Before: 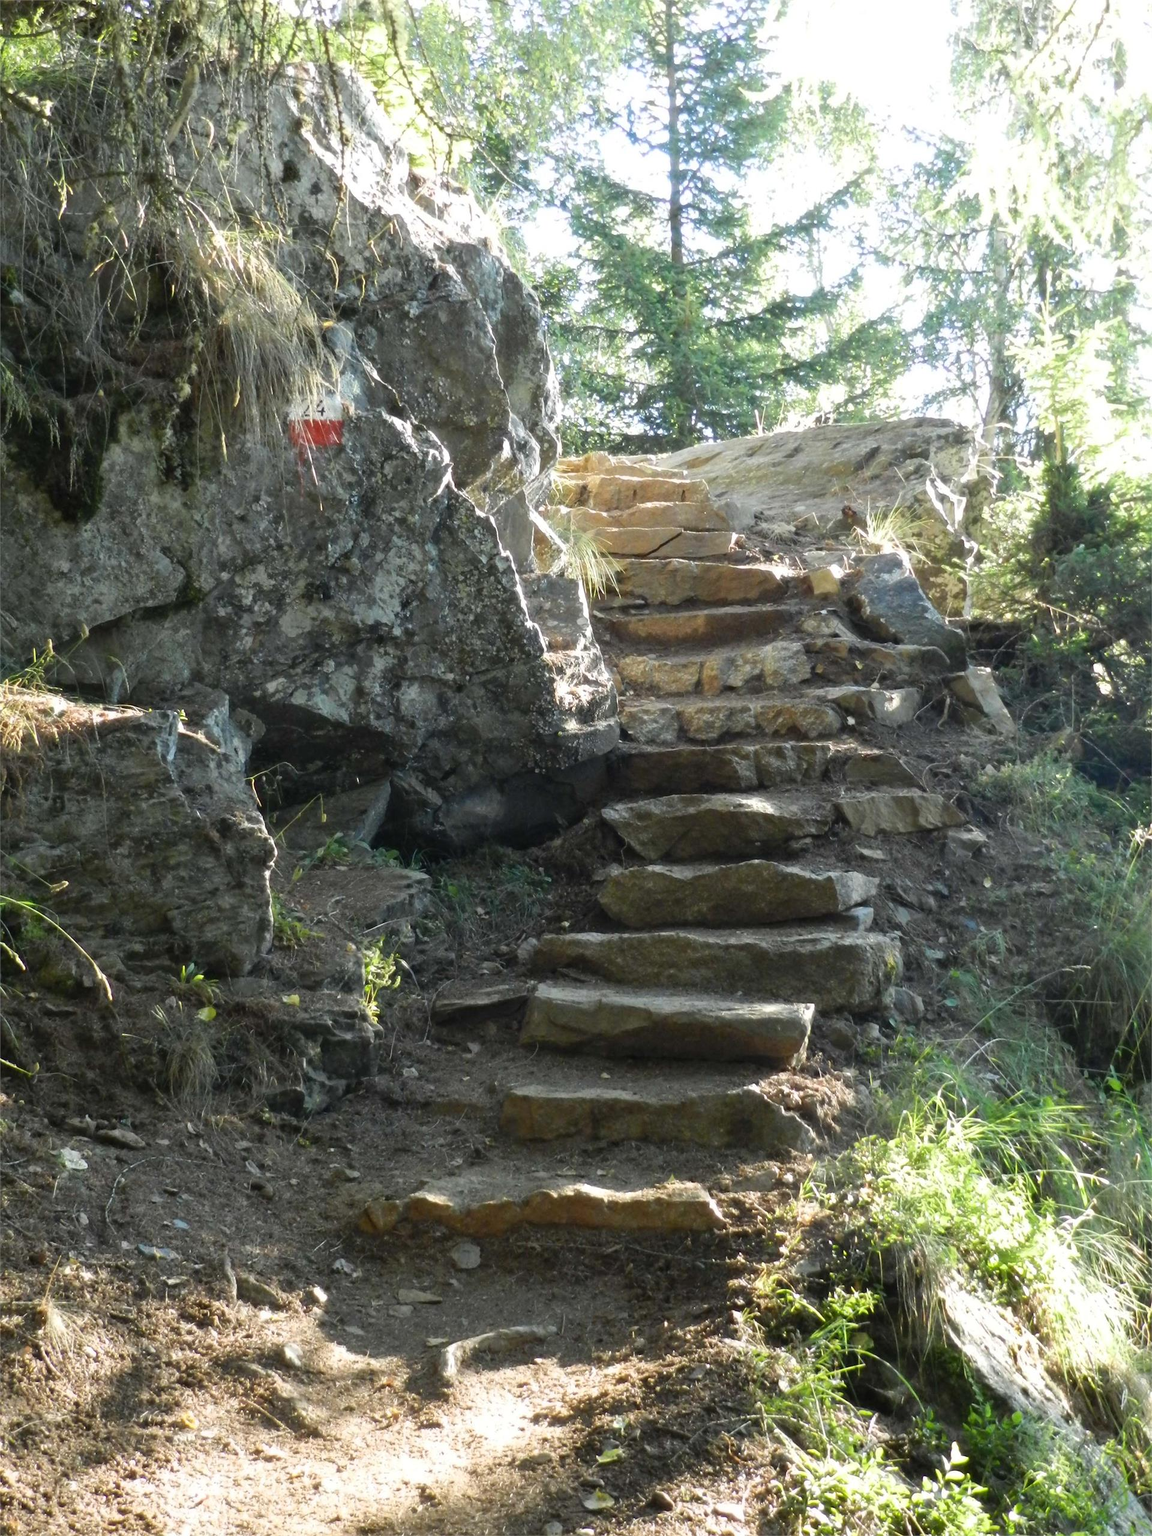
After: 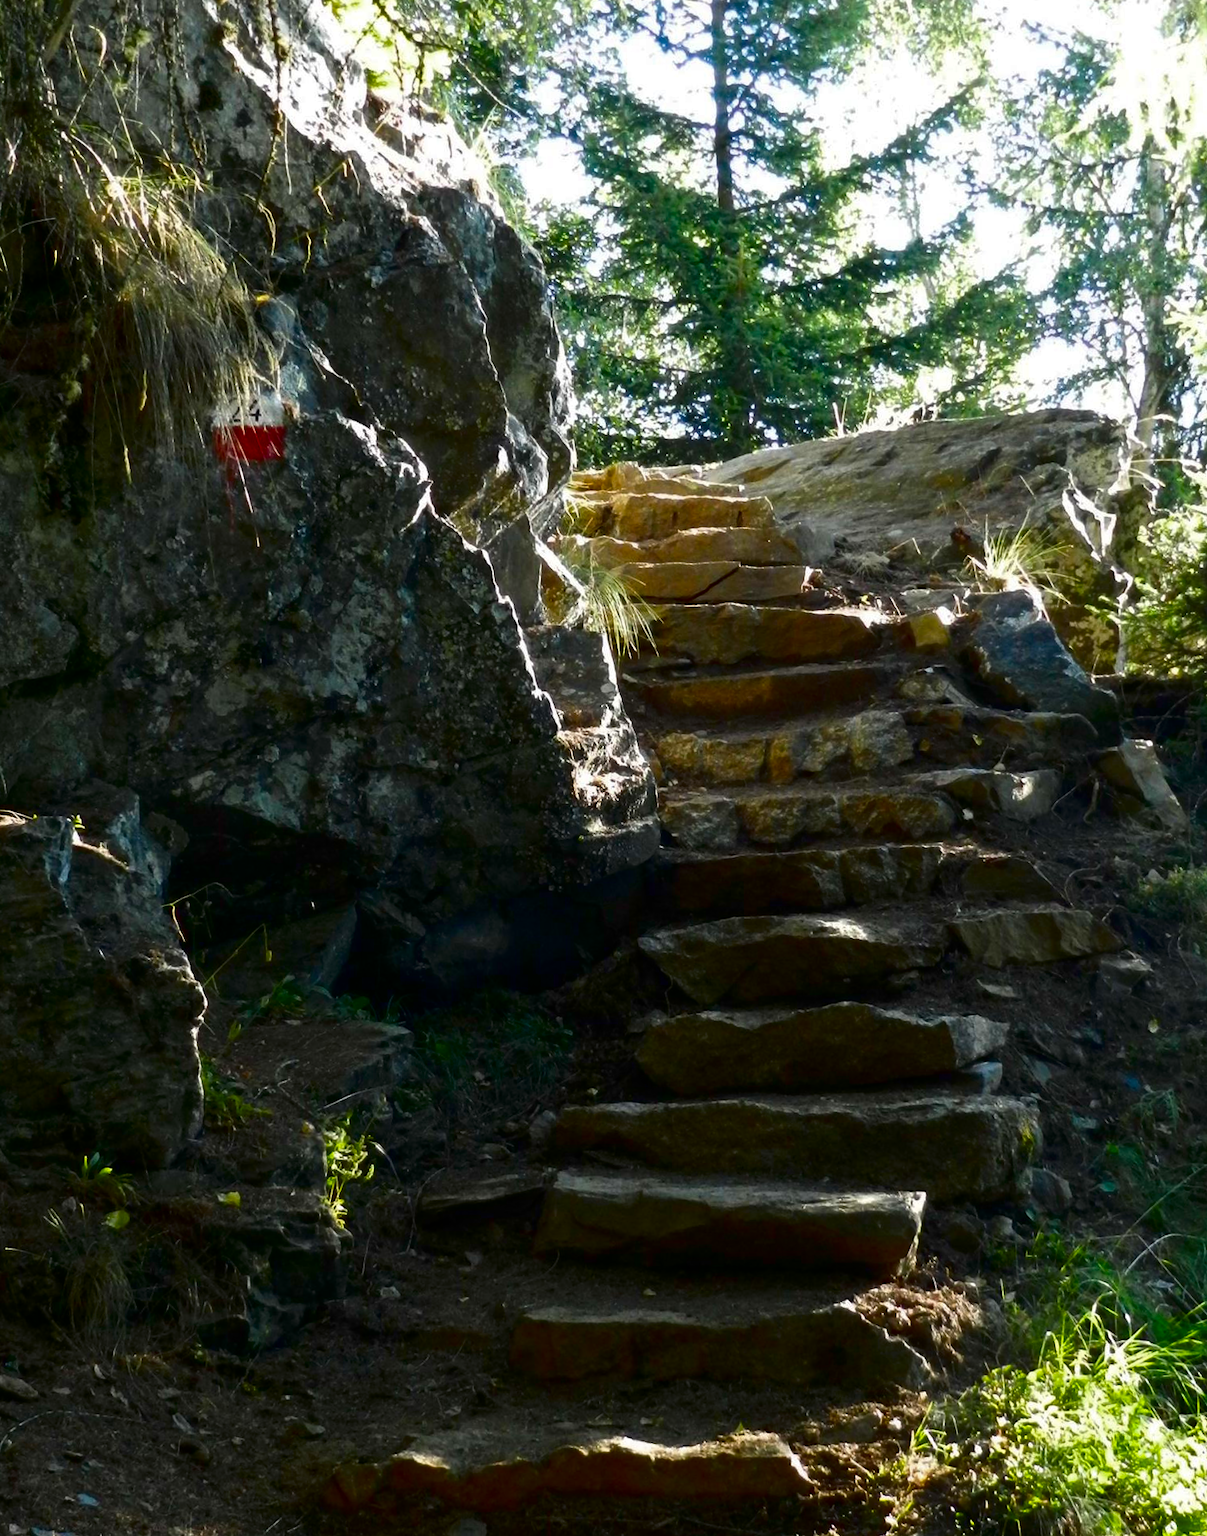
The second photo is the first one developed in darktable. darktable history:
crop and rotate: left 10.77%, top 5.1%, right 10.41%, bottom 16.76%
color balance rgb: linear chroma grading › global chroma 15%, perceptual saturation grading › global saturation 30%
rotate and perspective: rotation -1°, crop left 0.011, crop right 0.989, crop top 0.025, crop bottom 0.975
contrast brightness saturation: brightness -0.52
